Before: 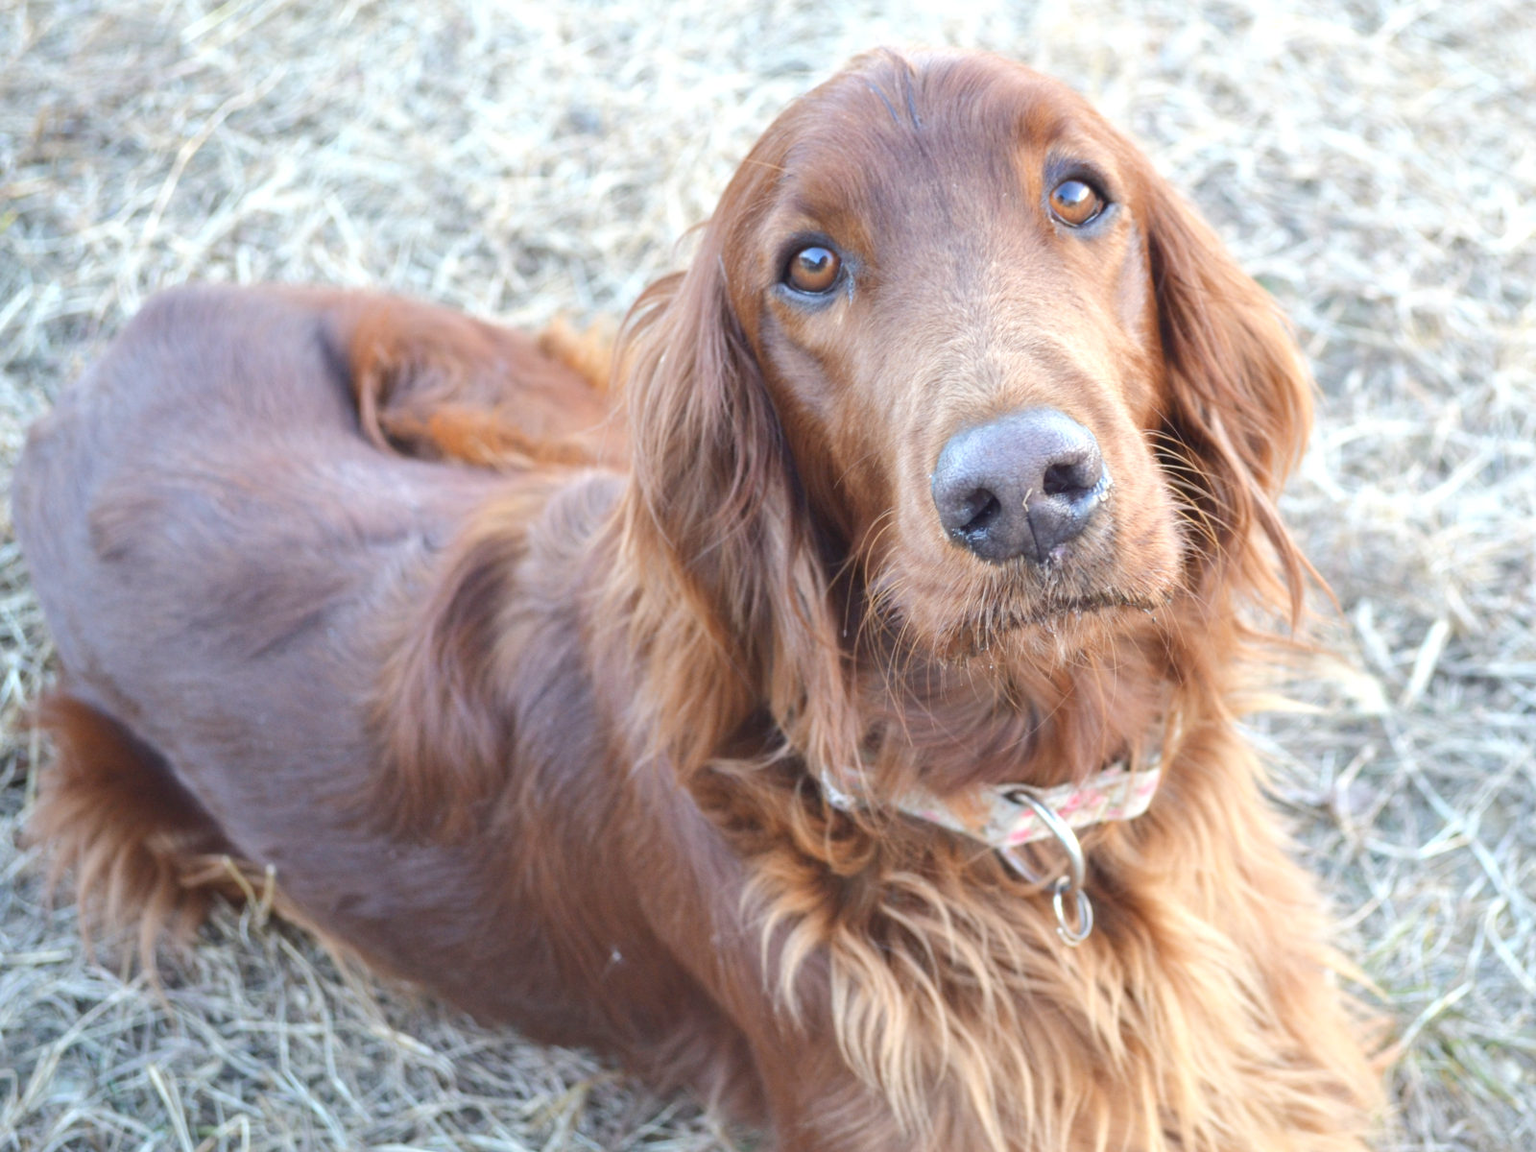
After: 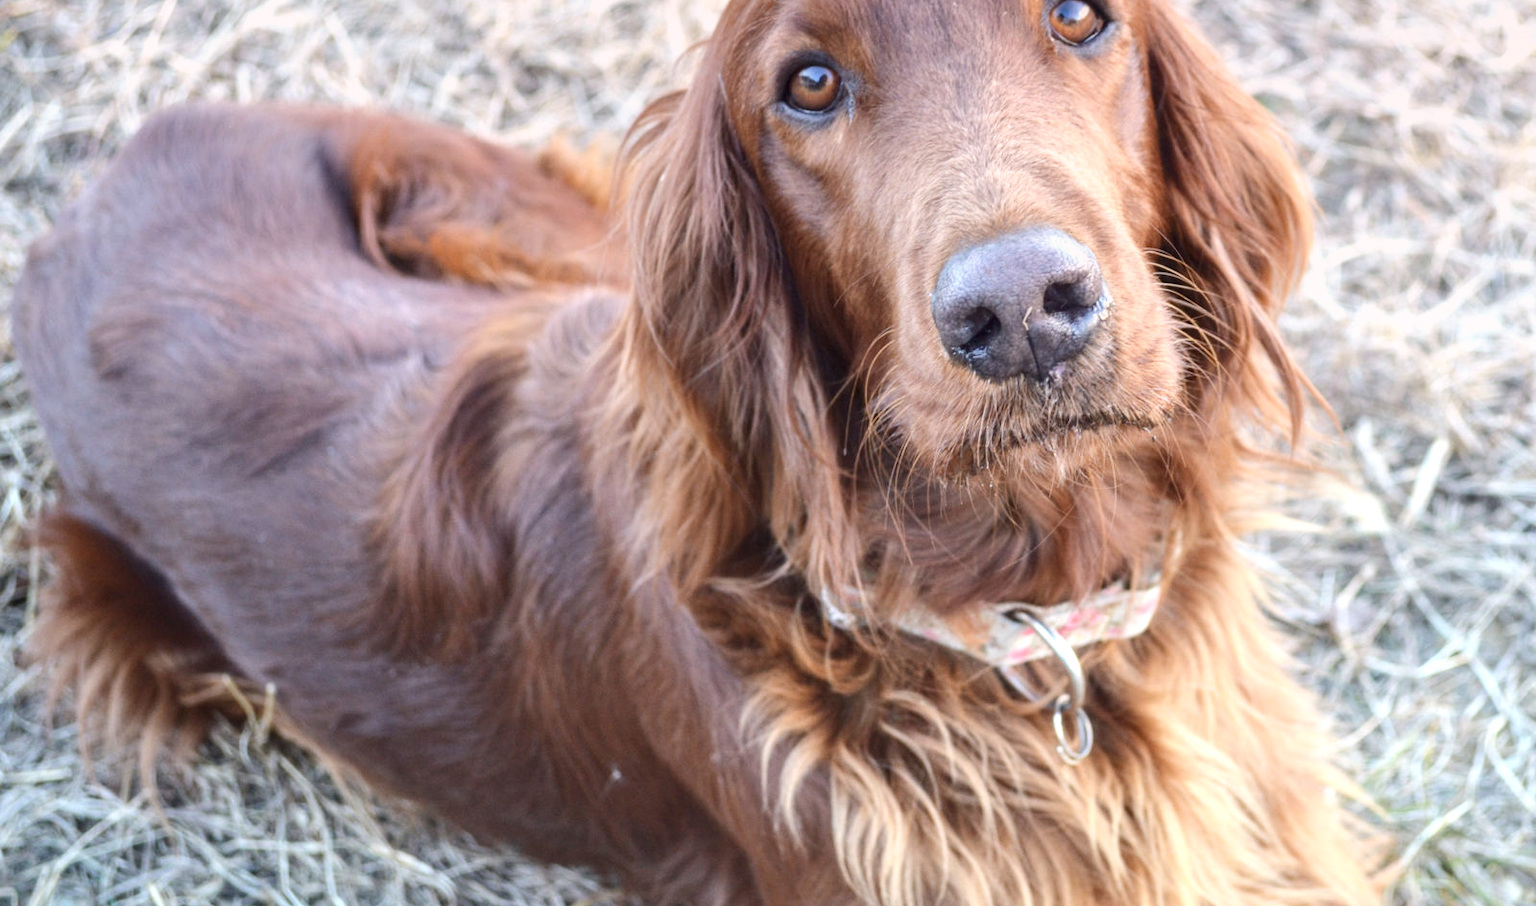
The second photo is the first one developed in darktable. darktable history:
local contrast: on, module defaults
graduated density: density 0.38 EV, hardness 21%, rotation -6.11°, saturation 32%
contrast brightness saturation: contrast 0.14
crop and rotate: top 15.774%, bottom 5.506%
